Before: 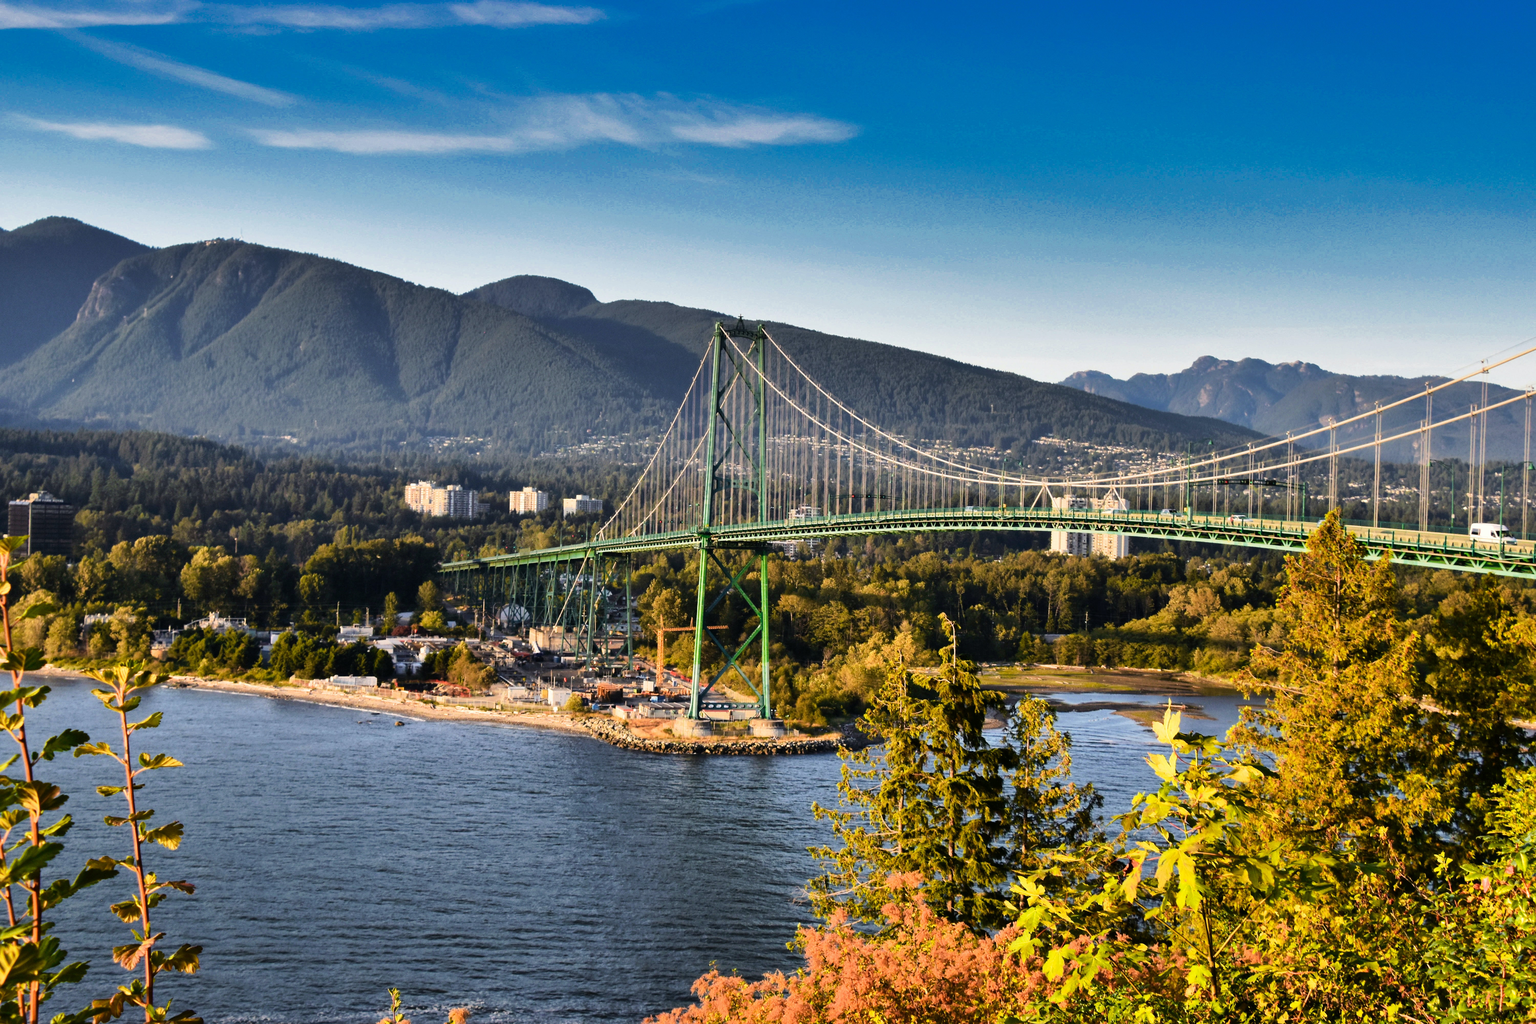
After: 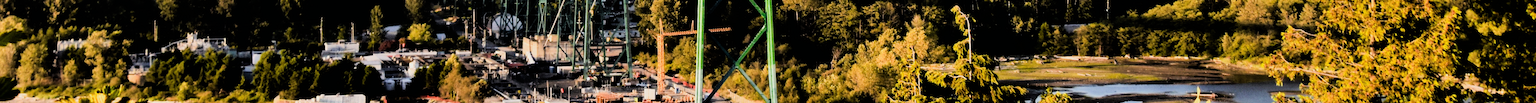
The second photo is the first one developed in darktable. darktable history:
crop and rotate: top 59.084%, bottom 30.916%
tone equalizer: -8 EV -0.417 EV, -7 EV -0.389 EV, -6 EV -0.333 EV, -5 EV -0.222 EV, -3 EV 0.222 EV, -2 EV 0.333 EV, -1 EV 0.389 EV, +0 EV 0.417 EV, edges refinement/feathering 500, mask exposure compensation -1.57 EV, preserve details no
filmic rgb: black relative exposure -5 EV, hardness 2.88, contrast 1.2, highlights saturation mix -30%
rotate and perspective: rotation -2.12°, lens shift (vertical) 0.009, lens shift (horizontal) -0.008, automatic cropping original format, crop left 0.036, crop right 0.964, crop top 0.05, crop bottom 0.959
